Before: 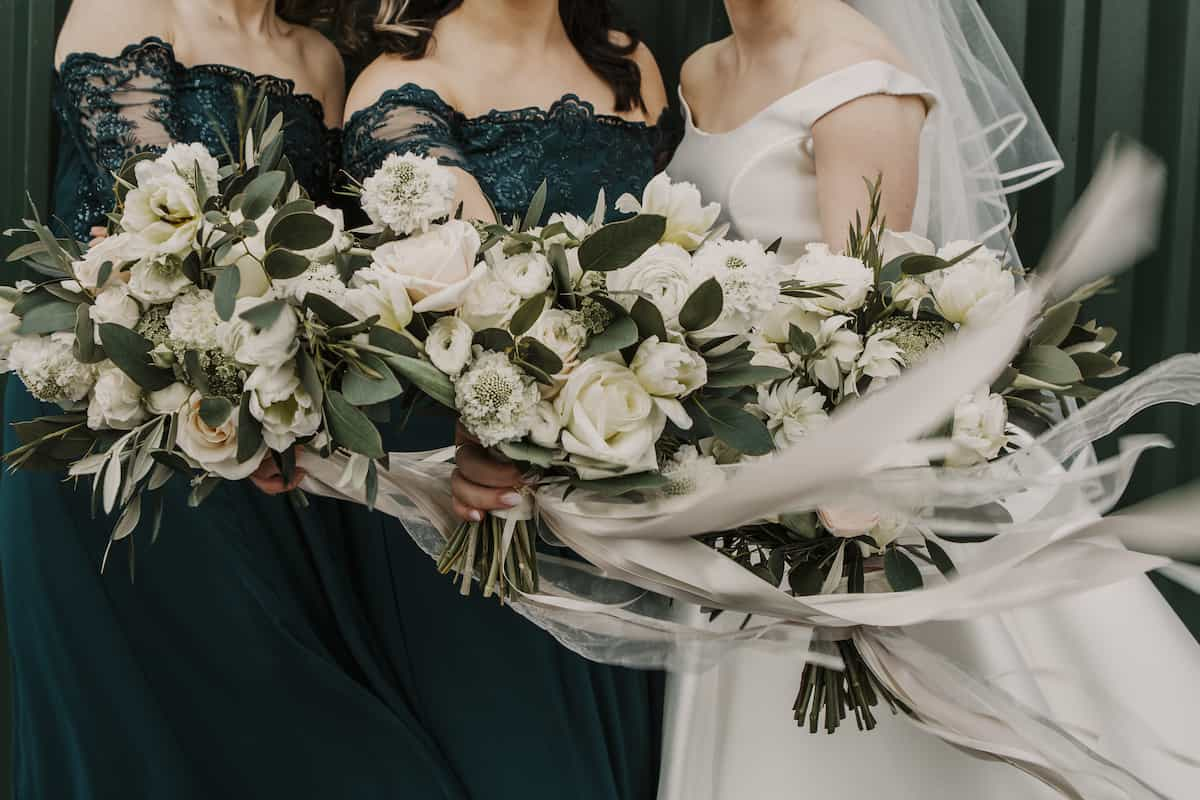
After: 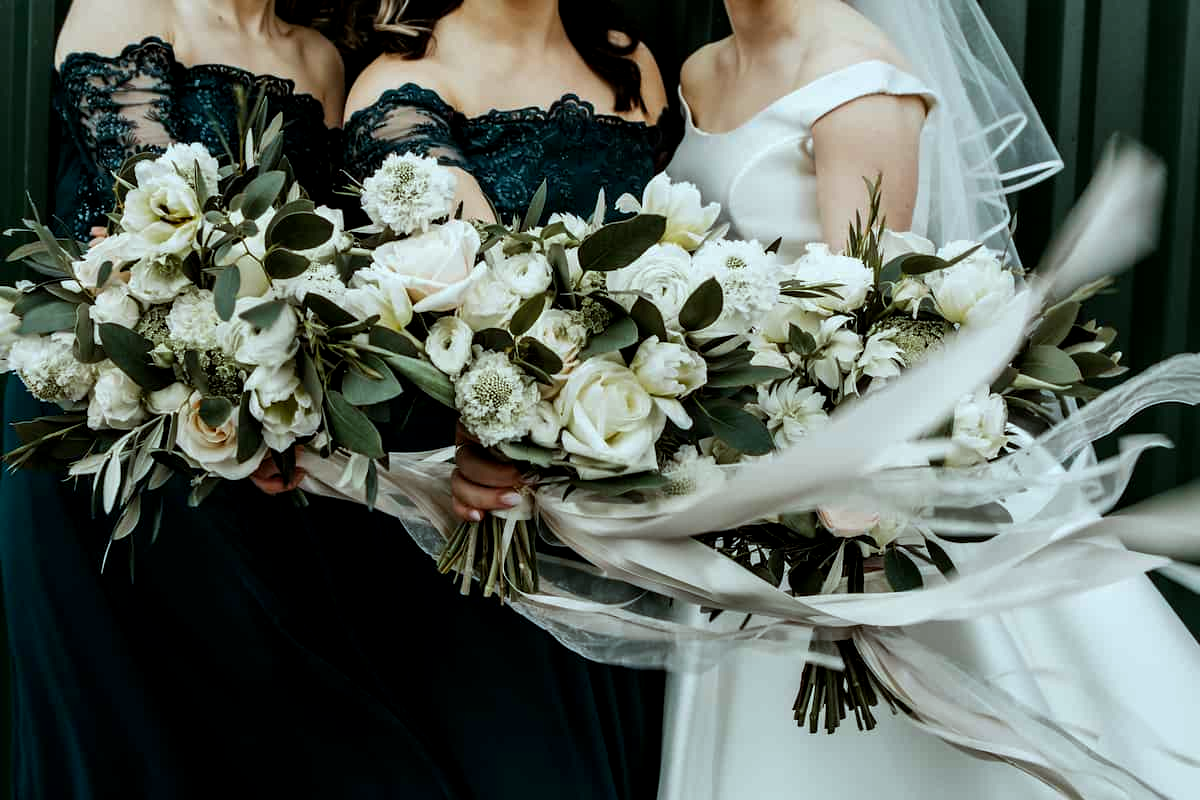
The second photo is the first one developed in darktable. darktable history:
color balance: lift [0.991, 1, 1, 1], gamma [0.996, 1, 1, 1], input saturation 98.52%, contrast 20.34%, output saturation 103.72%
color correction: highlights a* -10.04, highlights b* -10.37
rotate and perspective: crop left 0, crop top 0
